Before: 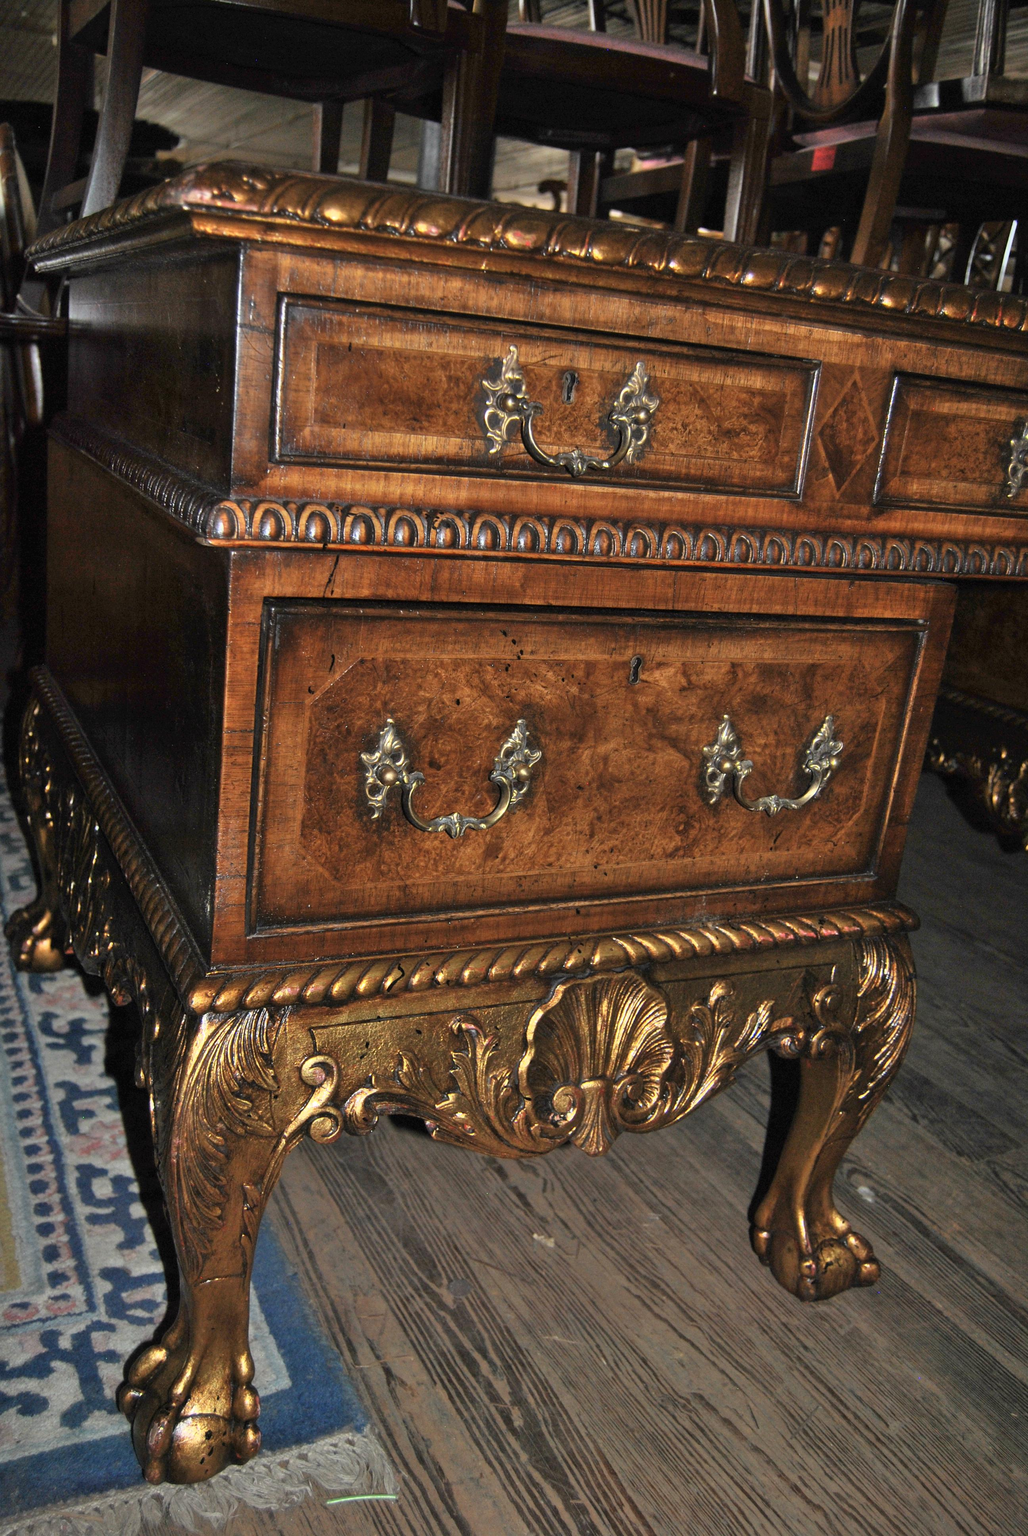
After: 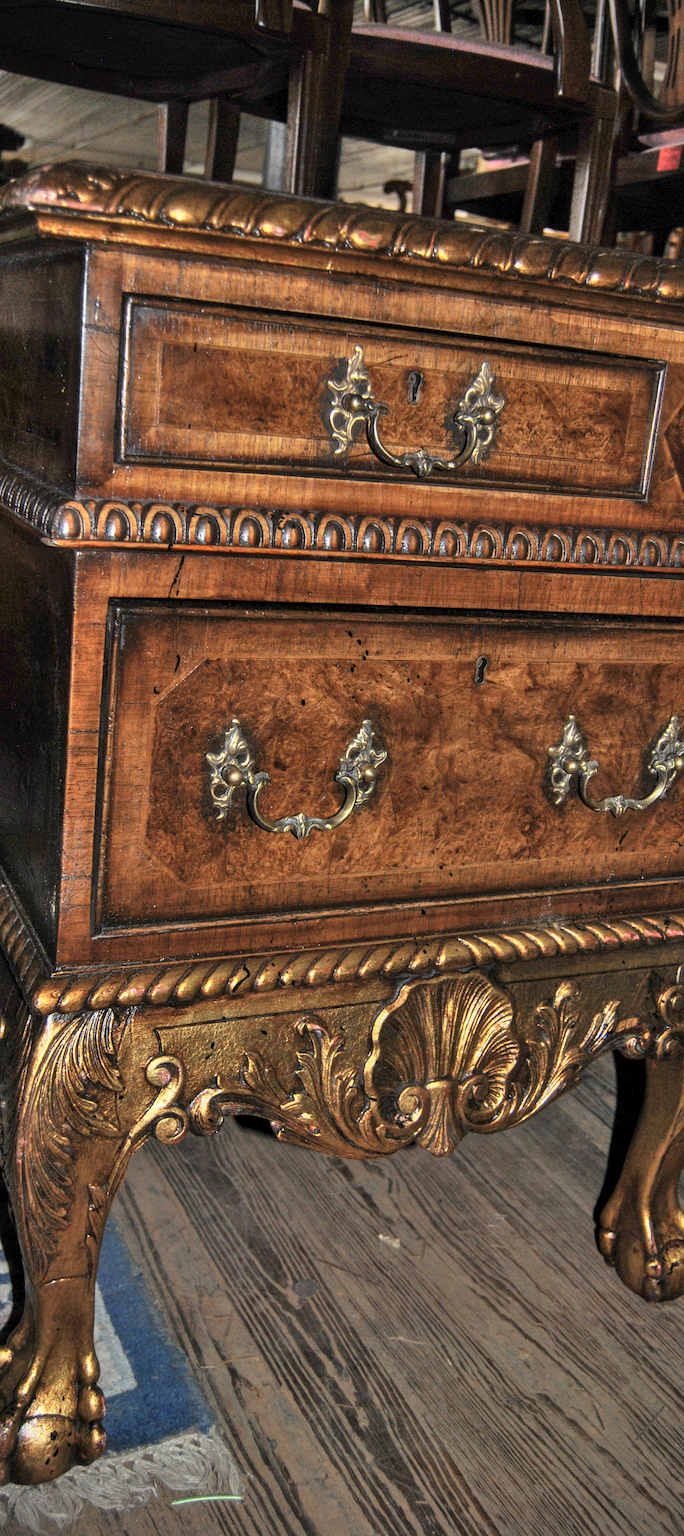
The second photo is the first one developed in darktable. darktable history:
shadows and highlights: radius 117.76, shadows 41.78, highlights -62.02, soften with gaussian
crop and rotate: left 15.09%, right 18.367%
vignetting: fall-off start 91.46%, brightness -0.831, unbound false
local contrast: on, module defaults
